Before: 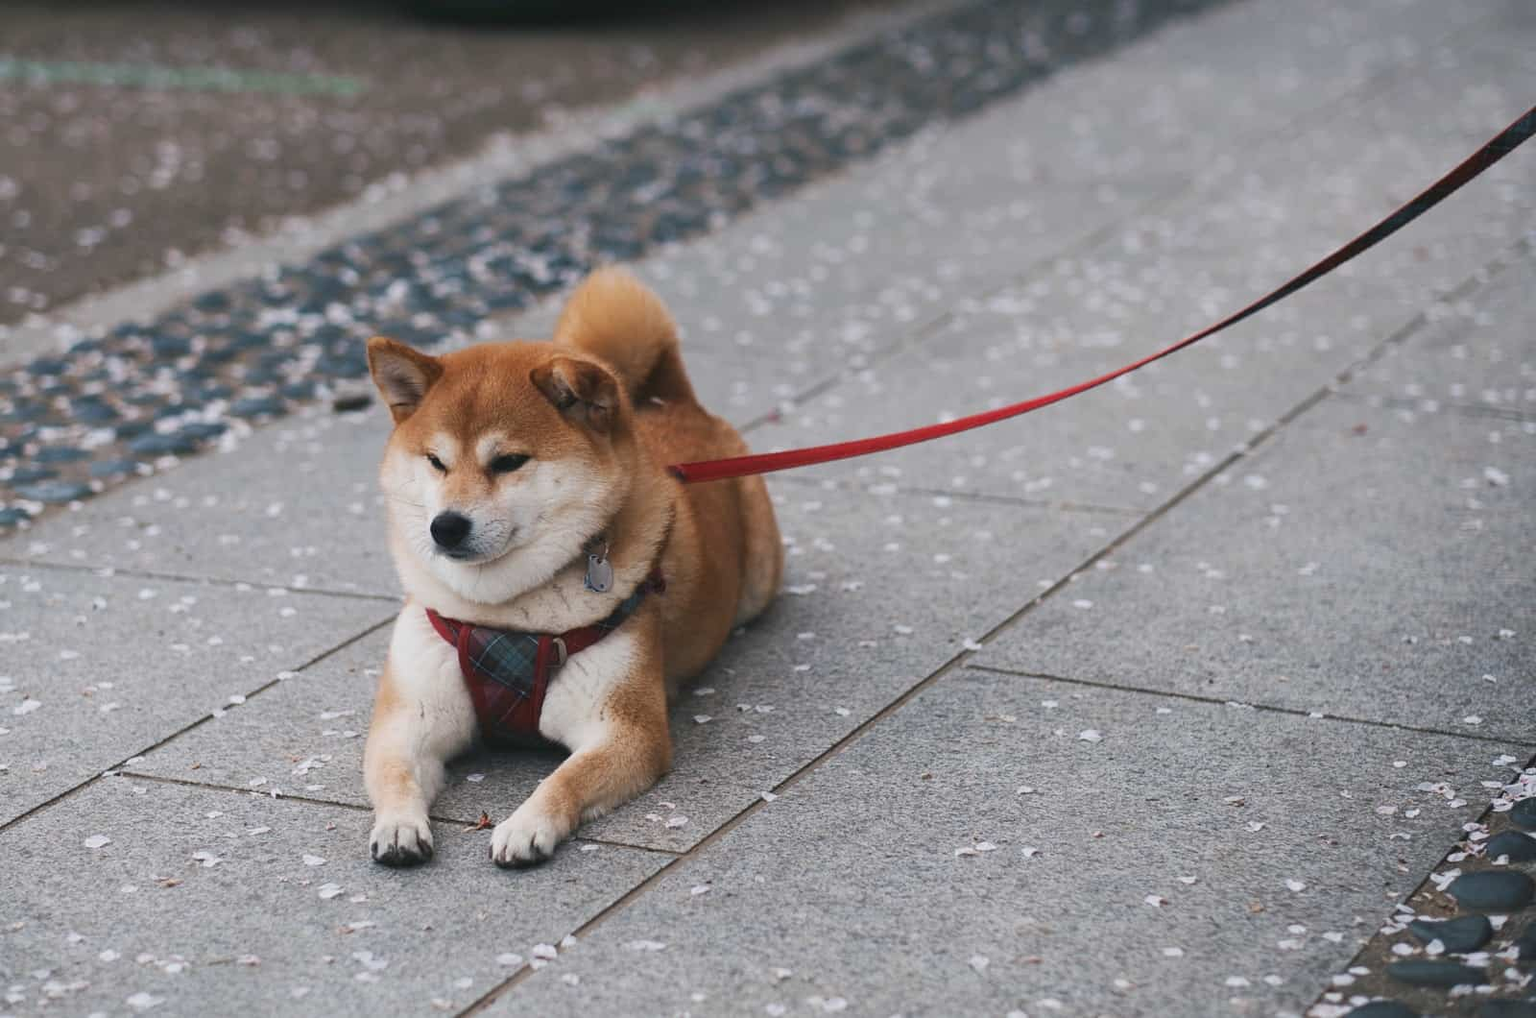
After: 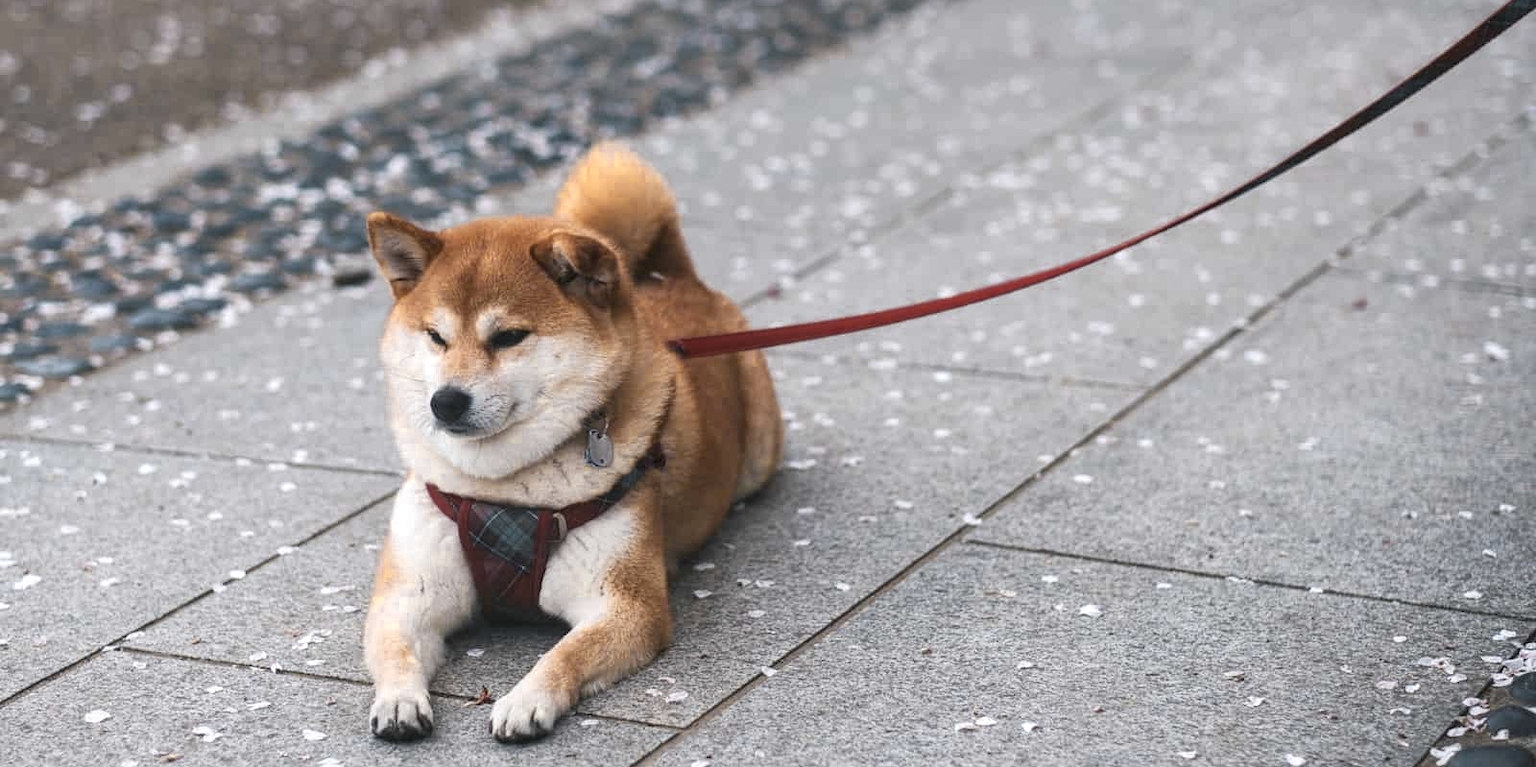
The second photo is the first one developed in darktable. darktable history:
crop and rotate: top 12.332%, bottom 12.223%
local contrast: on, module defaults
color zones: curves: ch0 [(0.004, 0.306) (0.107, 0.448) (0.252, 0.656) (0.41, 0.398) (0.595, 0.515) (0.768, 0.628)]; ch1 [(0.07, 0.323) (0.151, 0.452) (0.252, 0.608) (0.346, 0.221) (0.463, 0.189) (0.61, 0.368) (0.735, 0.395) (0.921, 0.412)]; ch2 [(0, 0.476) (0.132, 0.512) (0.243, 0.512) (0.397, 0.48) (0.522, 0.376) (0.634, 0.536) (0.761, 0.46)]
exposure: exposure 0.374 EV, compensate exposure bias true, compensate highlight preservation false
